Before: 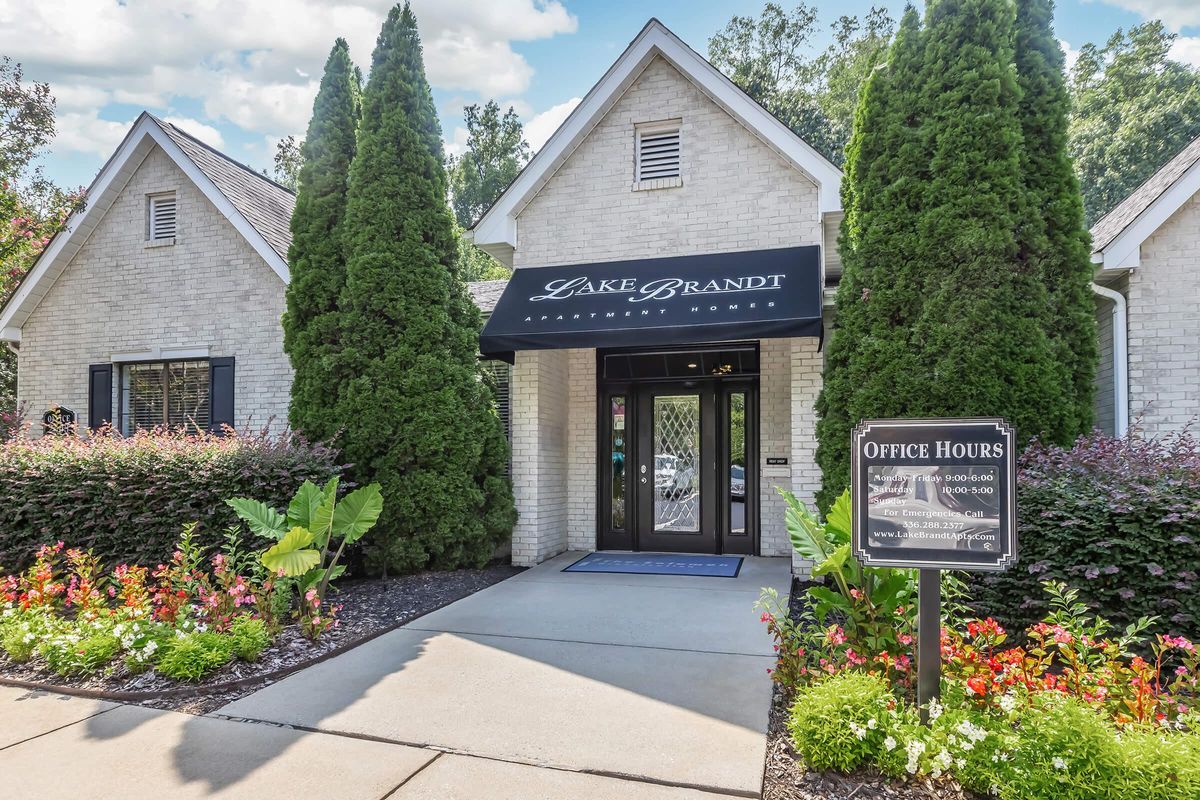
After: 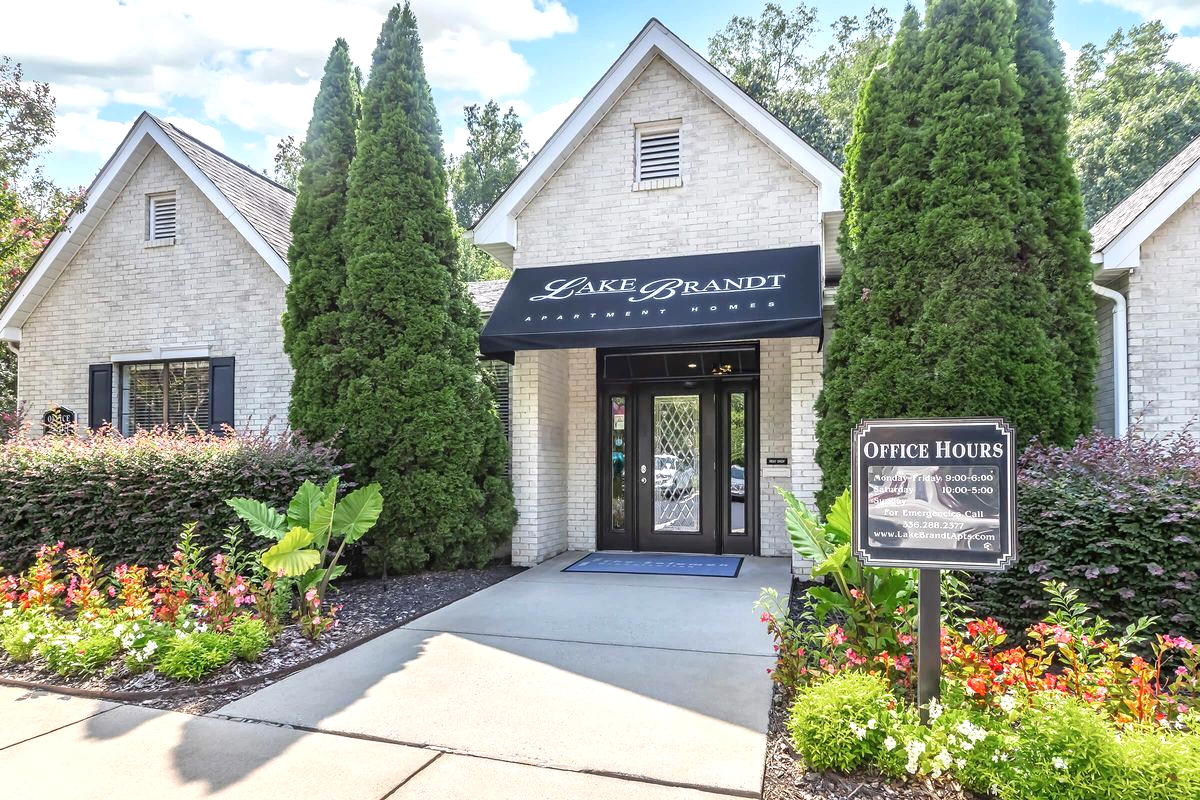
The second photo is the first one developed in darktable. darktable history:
exposure: exposure 0.504 EV, compensate exposure bias true, compensate highlight preservation false
